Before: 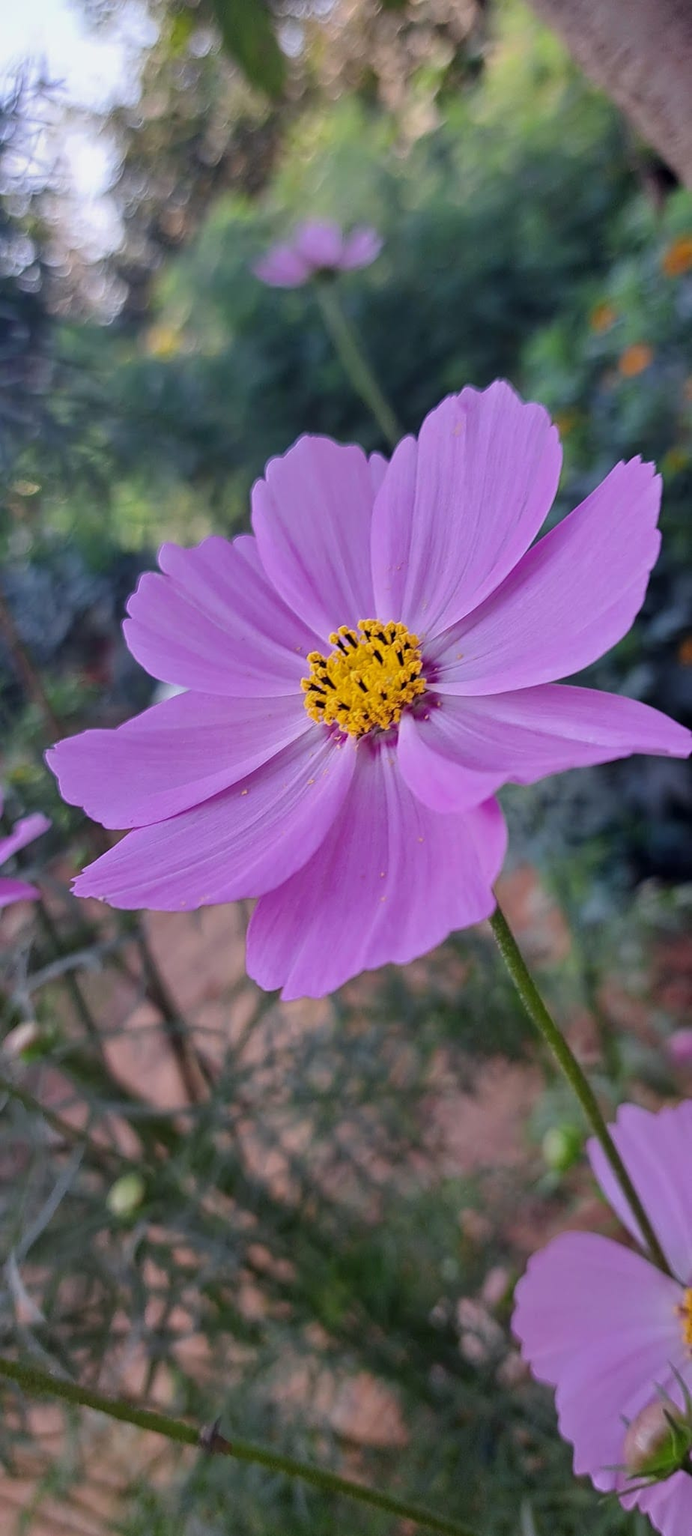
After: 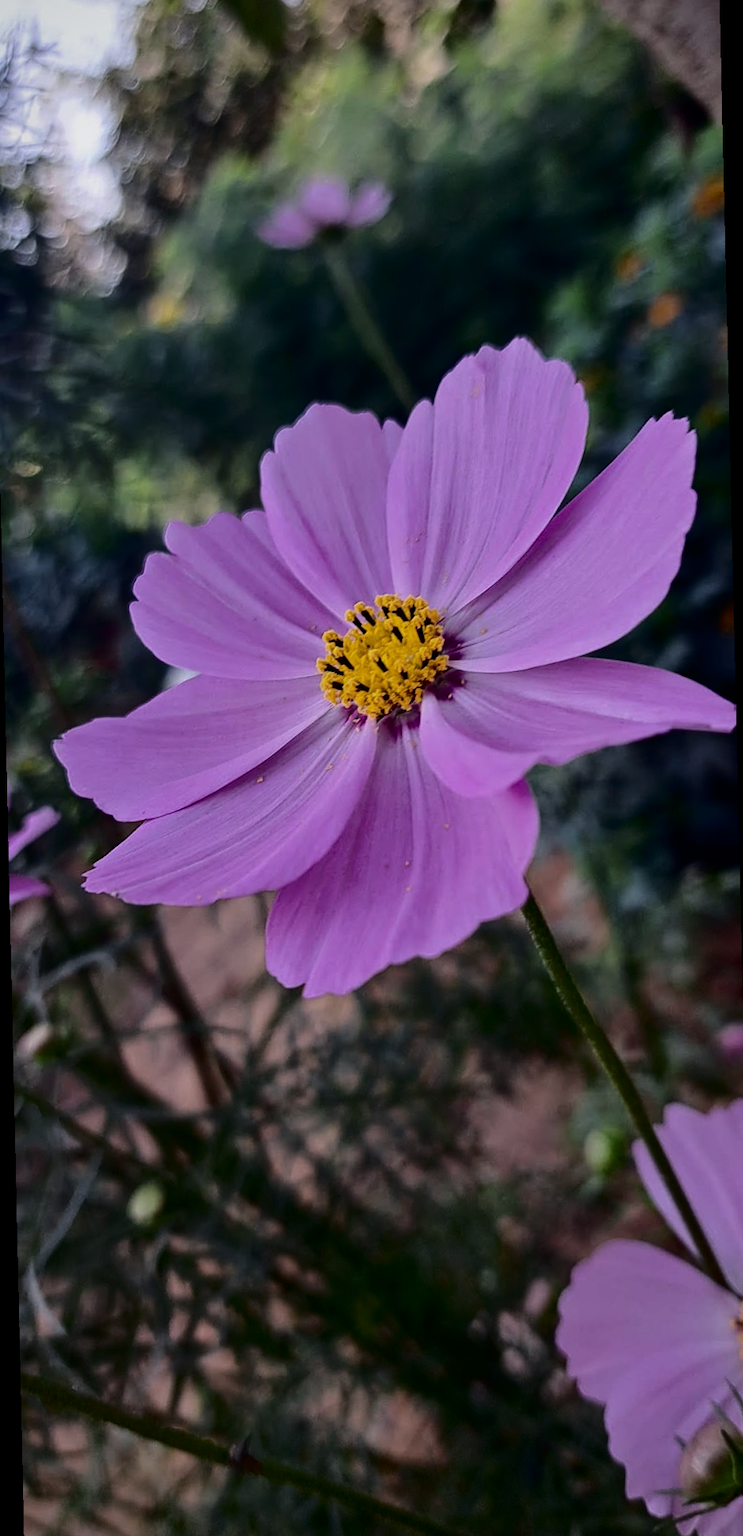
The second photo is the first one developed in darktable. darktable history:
rotate and perspective: rotation -1.32°, lens shift (horizontal) -0.031, crop left 0.015, crop right 0.985, crop top 0.047, crop bottom 0.982
exposure: black level correction 0, exposure -0.766 EV, compensate highlight preservation false
tone equalizer: -8 EV -0.75 EV, -7 EV -0.7 EV, -6 EV -0.6 EV, -5 EV -0.4 EV, -3 EV 0.4 EV, -2 EV 0.6 EV, -1 EV 0.7 EV, +0 EV 0.75 EV, edges refinement/feathering 500, mask exposure compensation -1.57 EV, preserve details no
fill light: exposure -2 EV, width 8.6
vignetting: fall-off start 91.19%
